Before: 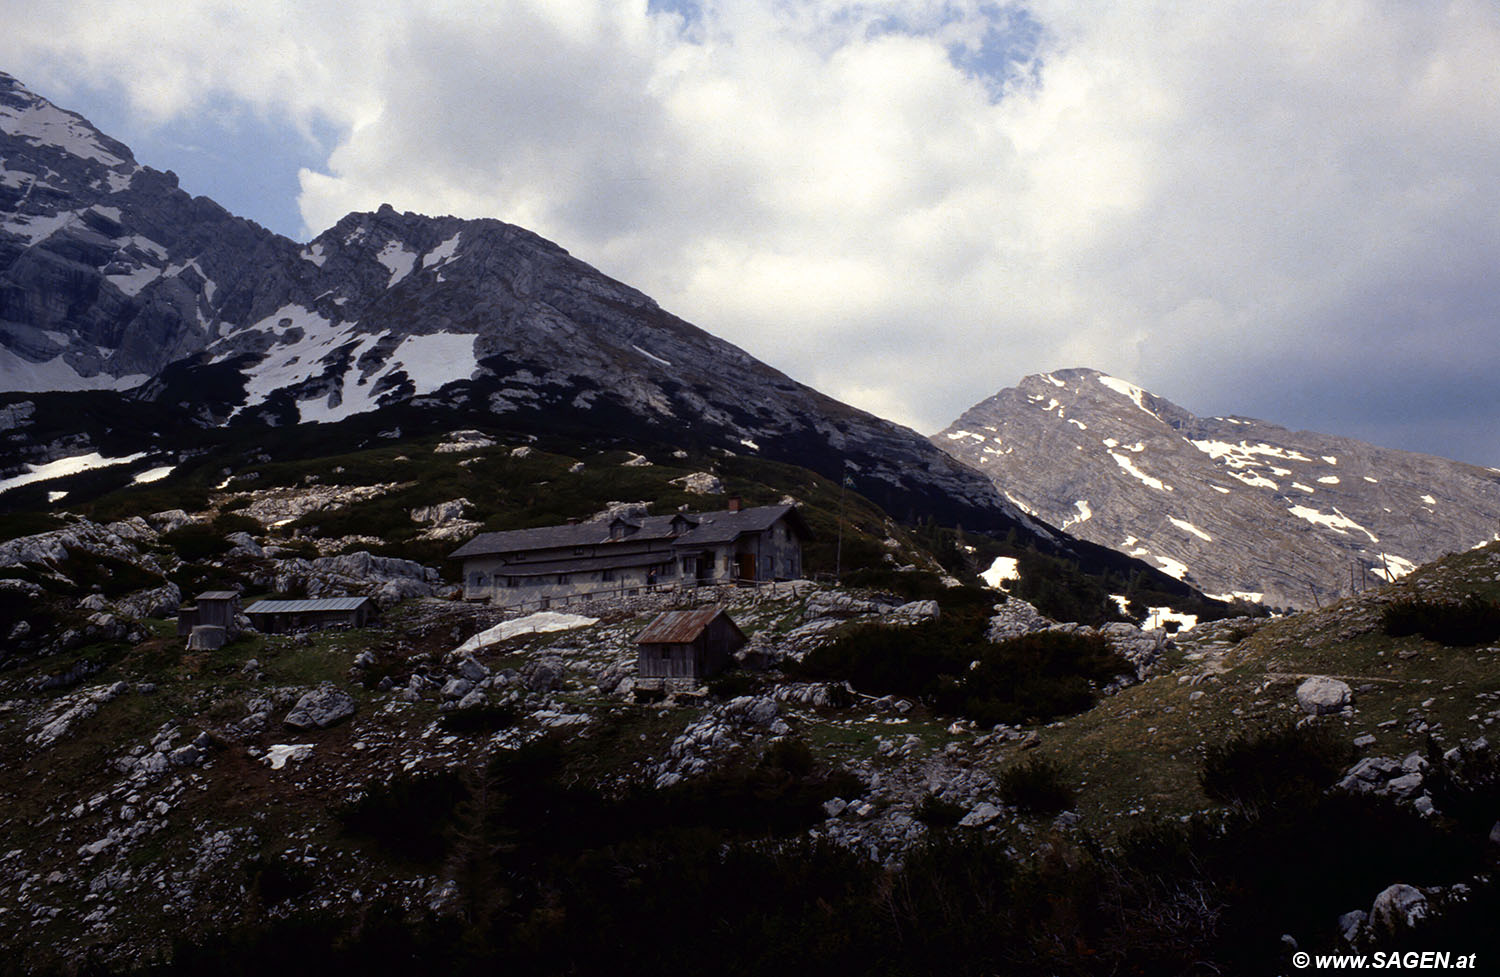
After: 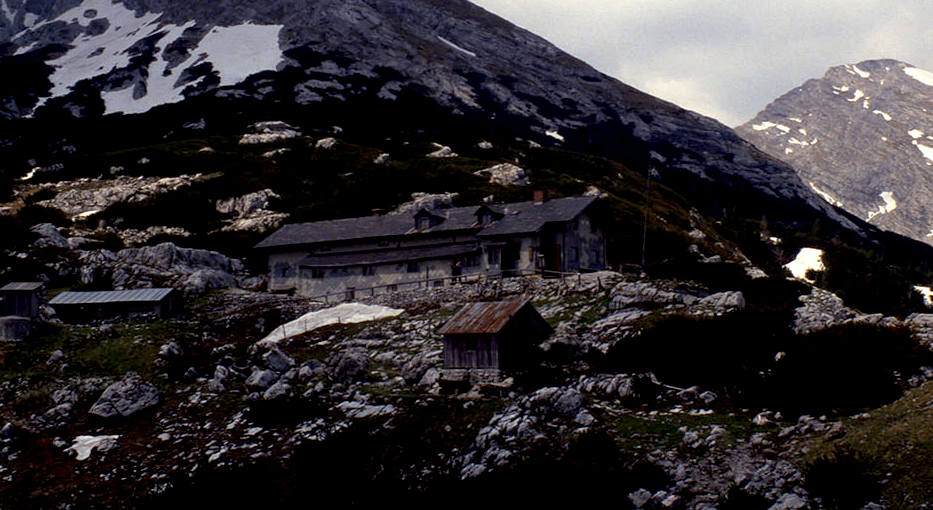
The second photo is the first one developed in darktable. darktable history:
exposure: black level correction 0.009, exposure 0.016 EV, compensate highlight preservation false
crop: left 13.012%, top 31.696%, right 24.771%, bottom 16.075%
